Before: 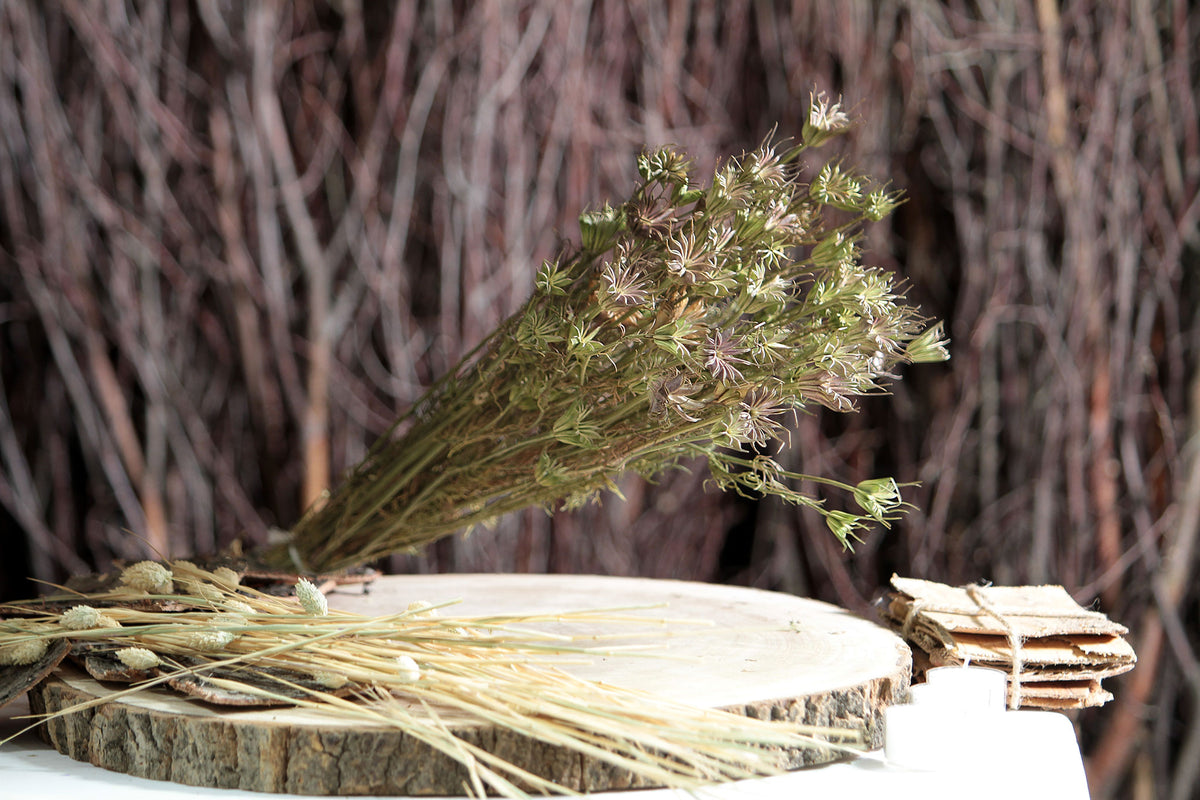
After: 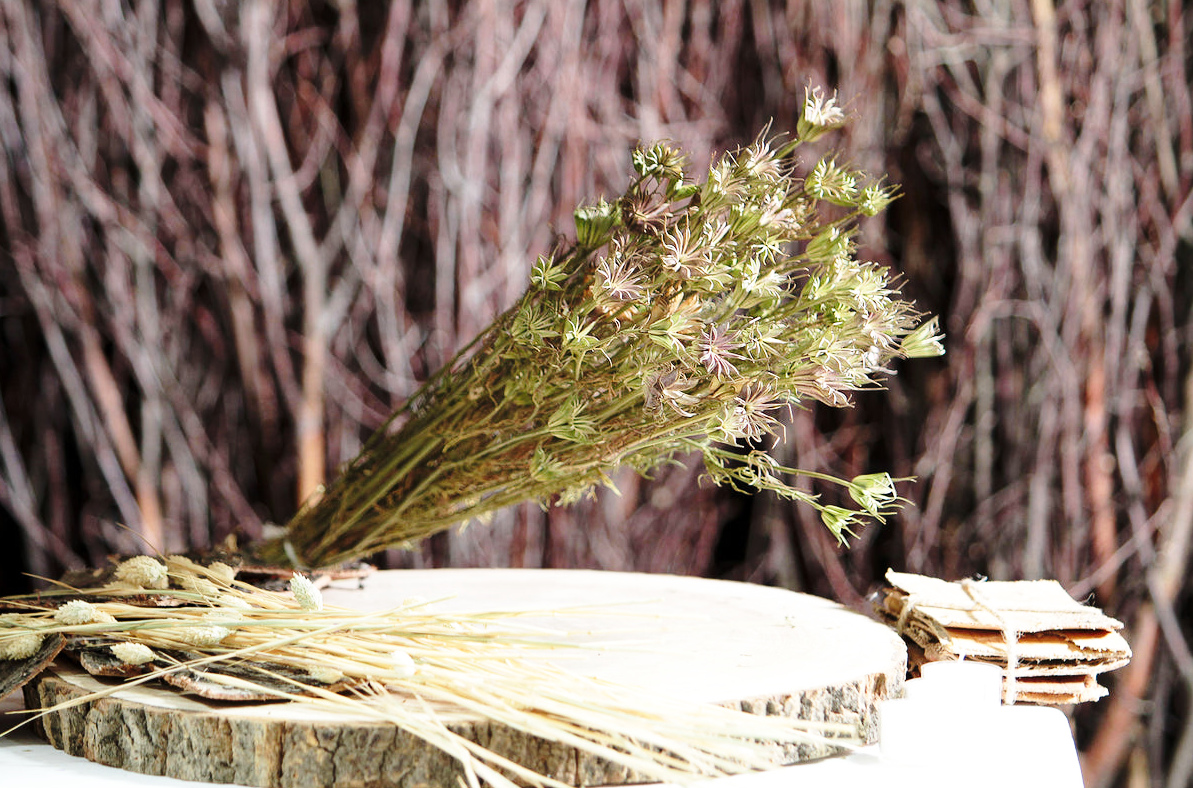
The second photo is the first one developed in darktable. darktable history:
base curve: curves: ch0 [(0, 0) (0.028, 0.03) (0.121, 0.232) (0.46, 0.748) (0.859, 0.968) (1, 1)], preserve colors none
crop: left 0.442%, top 0.679%, right 0.14%, bottom 0.784%
